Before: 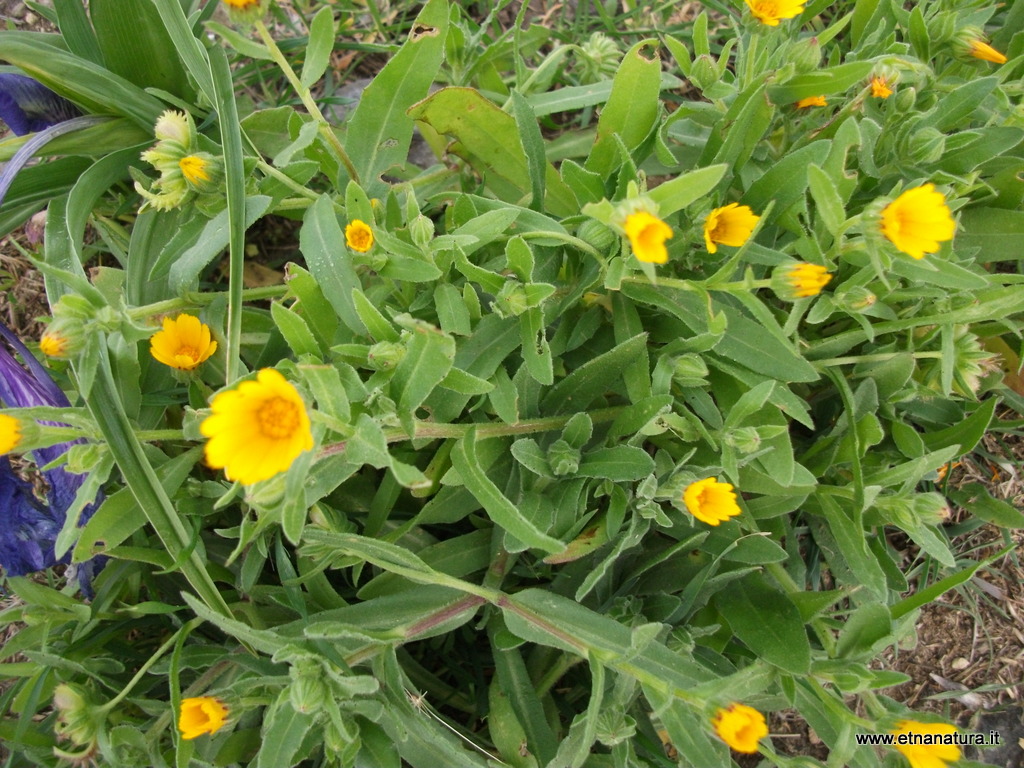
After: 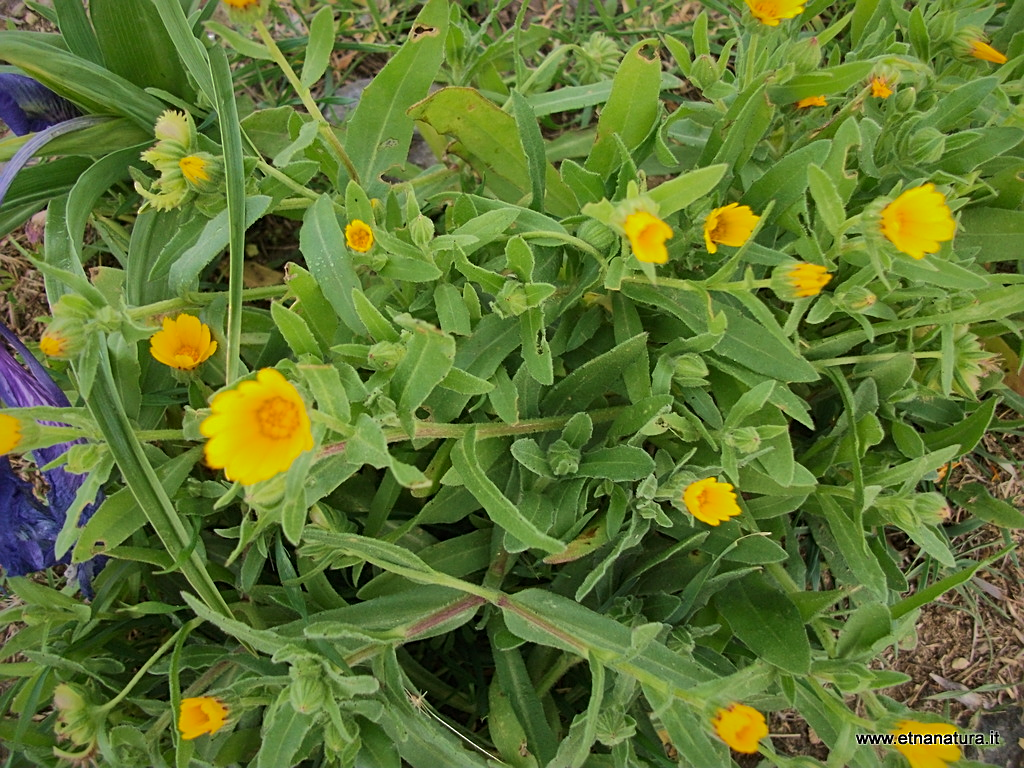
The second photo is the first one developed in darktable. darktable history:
exposure: exposure -0.151 EV, compensate highlight preservation false
sharpen: on, module defaults
shadows and highlights: shadows -19.91, highlights -73.15
velvia: on, module defaults
